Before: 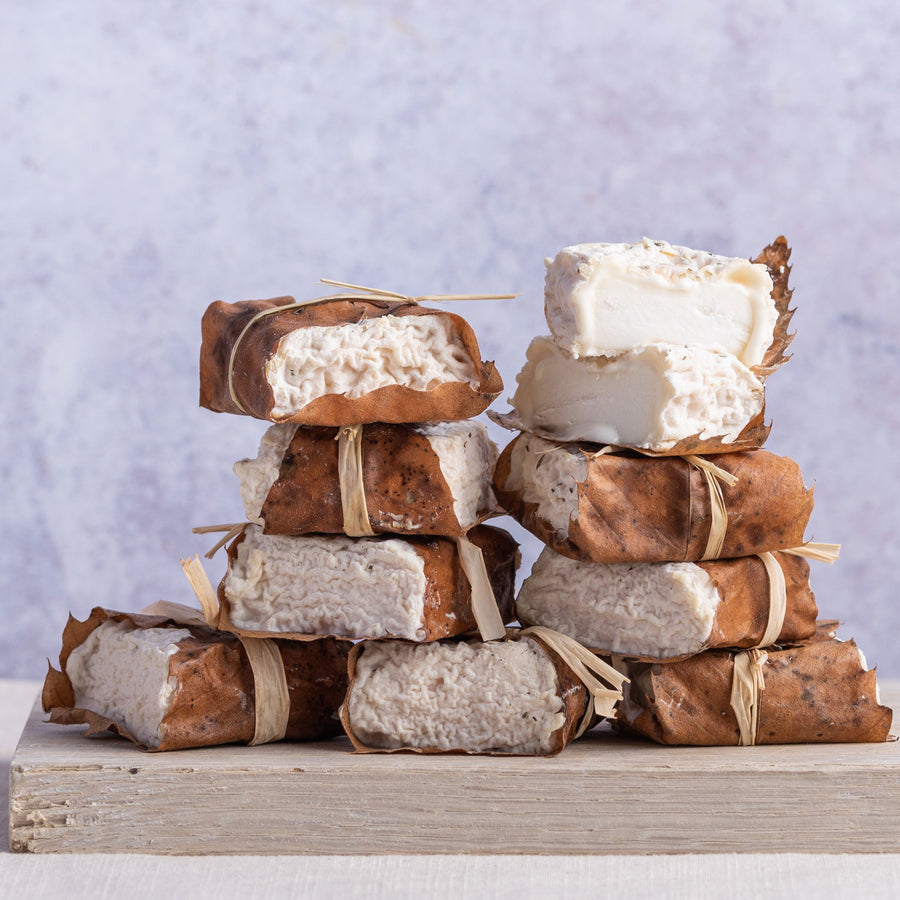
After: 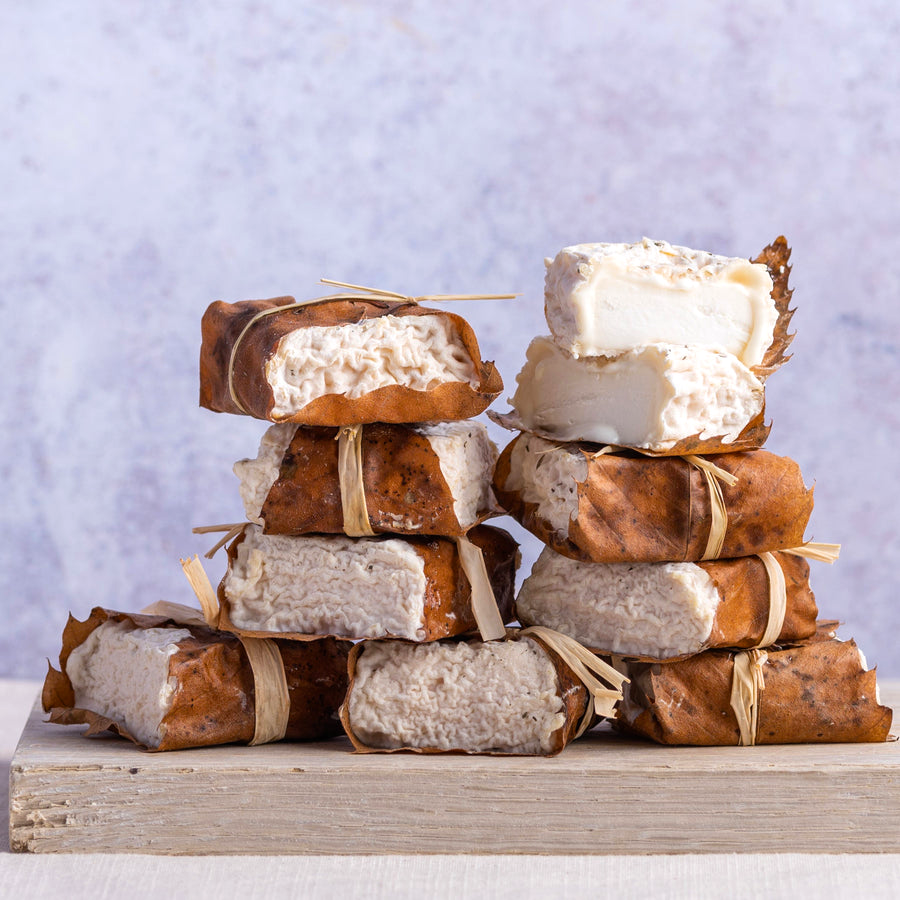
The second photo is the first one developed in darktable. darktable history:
color balance rgb: perceptual saturation grading › global saturation 25.572%, contrast 4.849%
